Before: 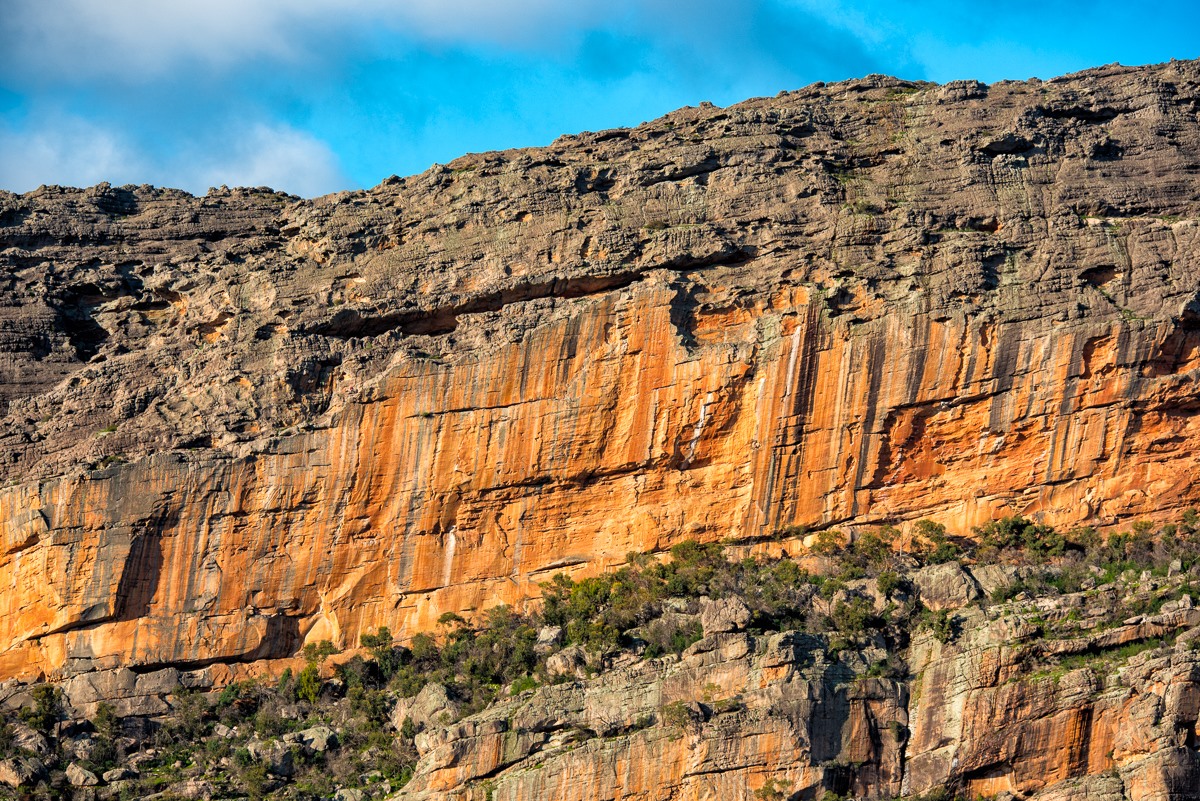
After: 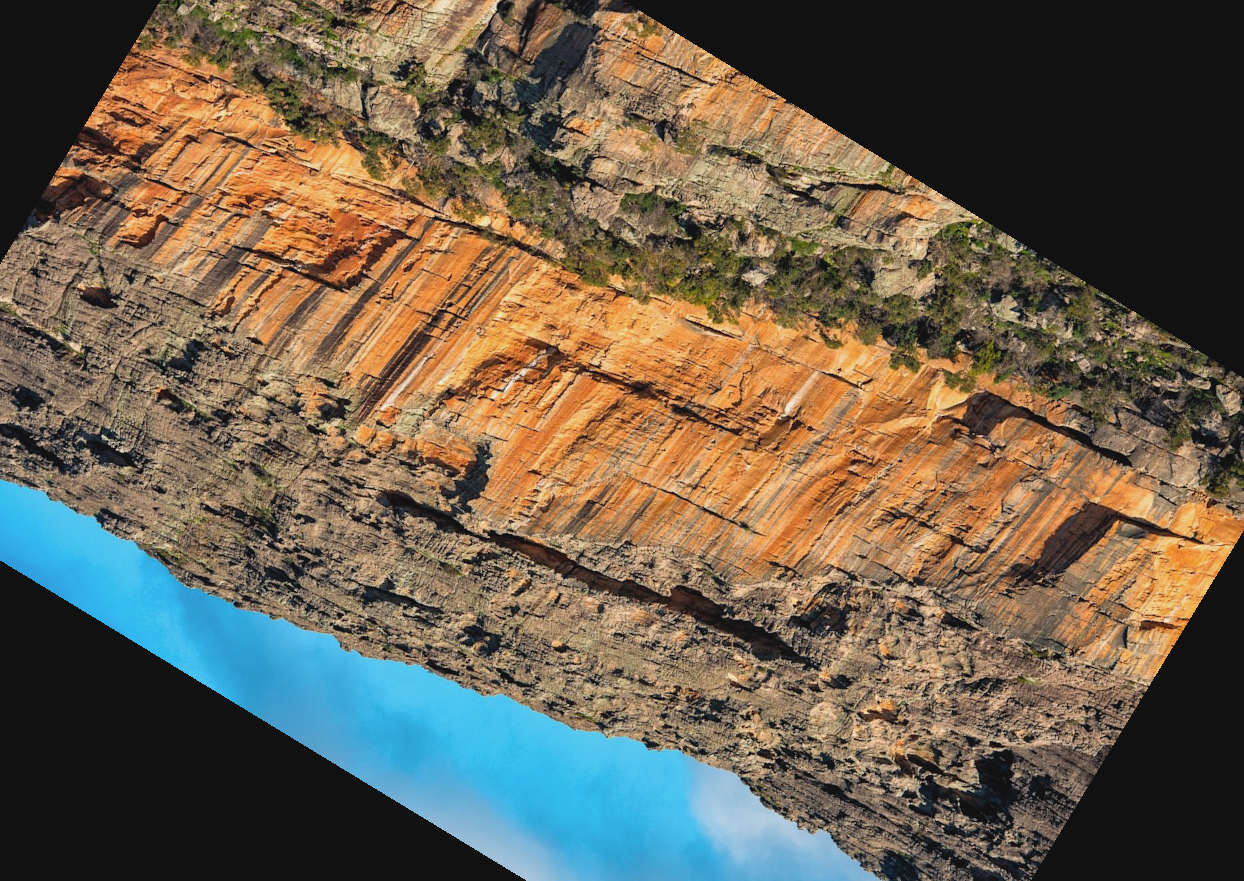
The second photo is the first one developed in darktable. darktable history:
contrast brightness saturation: contrast -0.1, saturation -0.1
crop and rotate: angle 148.68°, left 9.111%, top 15.603%, right 4.588%, bottom 17.041%
